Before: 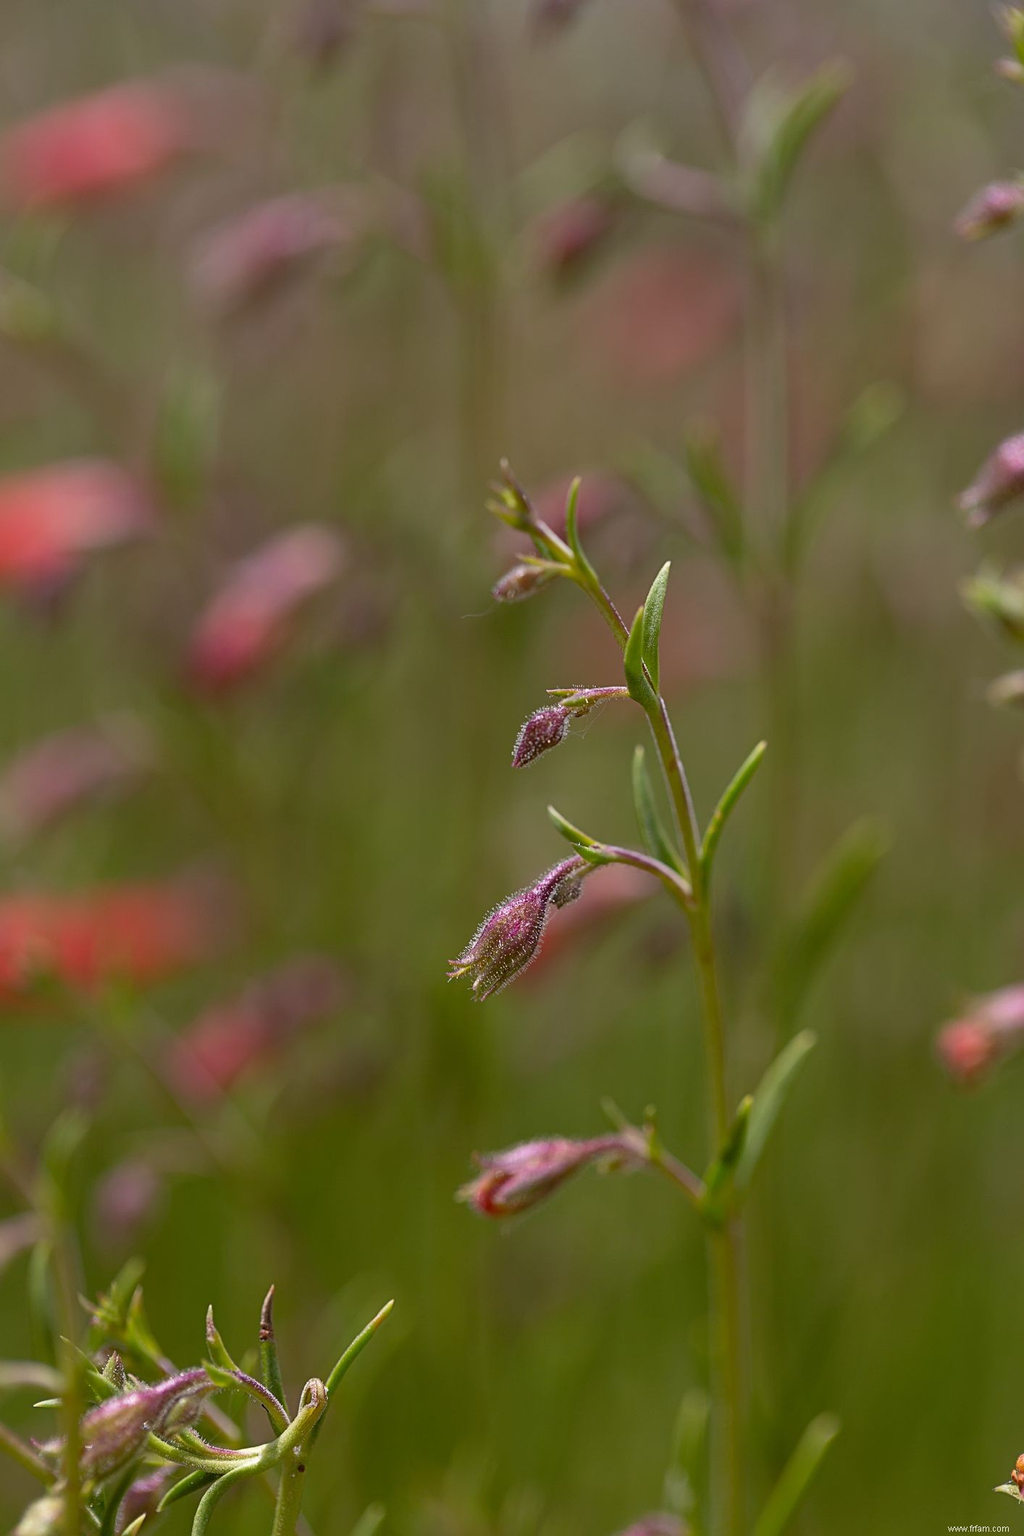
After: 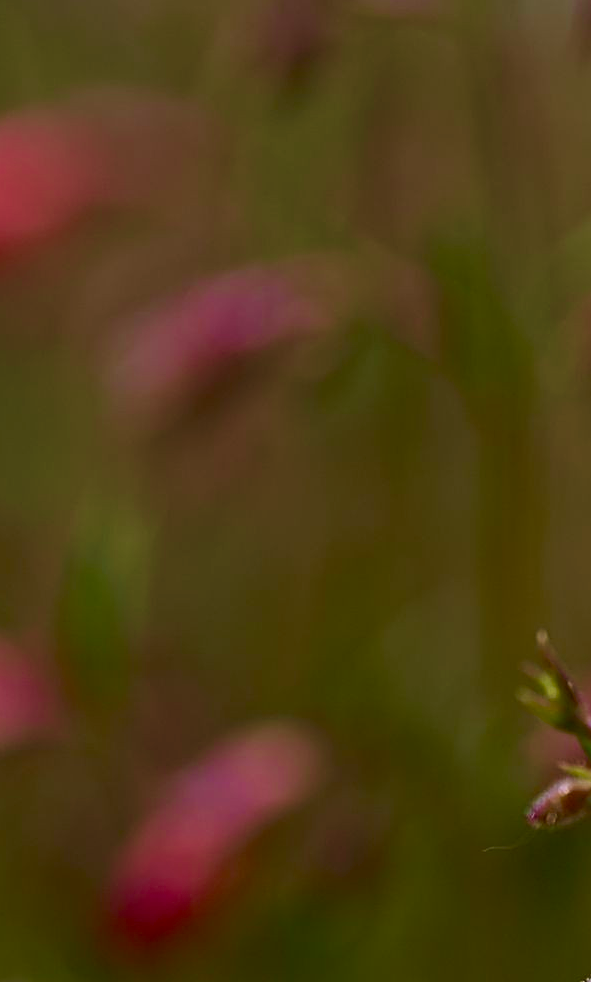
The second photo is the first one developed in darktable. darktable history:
sharpen: on, module defaults
contrast brightness saturation: brightness -0.202, saturation 0.084
crop and rotate: left 10.911%, top 0.116%, right 47.274%, bottom 53.574%
color balance rgb: global offset › luminance -0.877%, perceptual saturation grading › global saturation 20%, perceptual saturation grading › highlights -50.162%, perceptual saturation grading › shadows 30.973%
velvia: strength 73.86%
